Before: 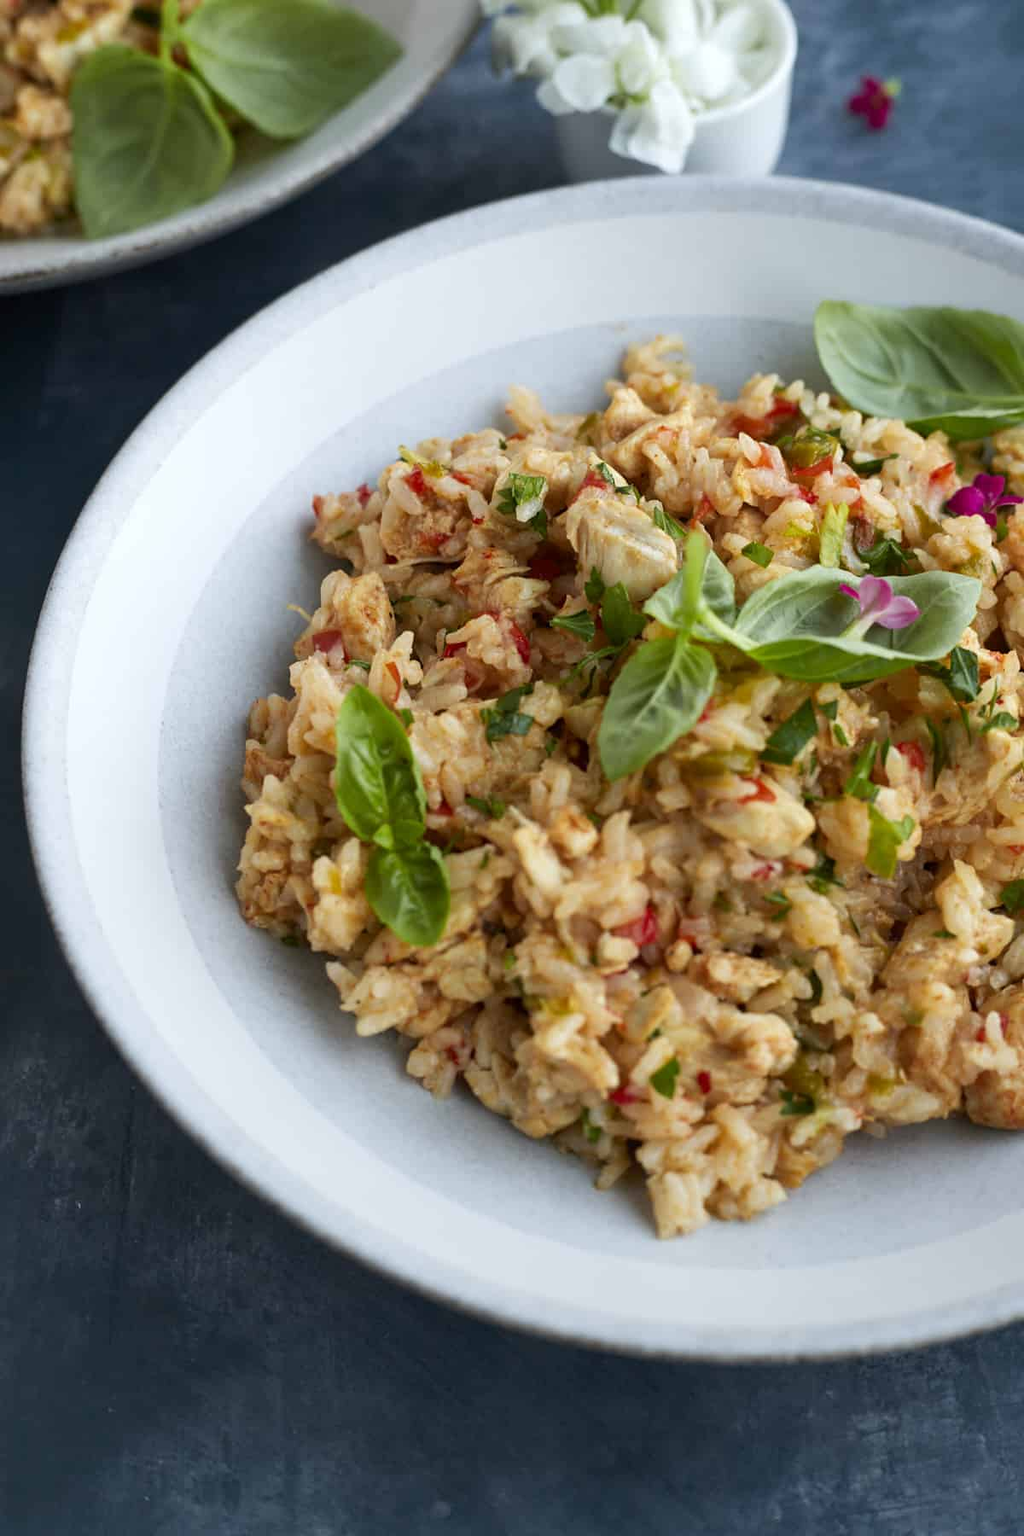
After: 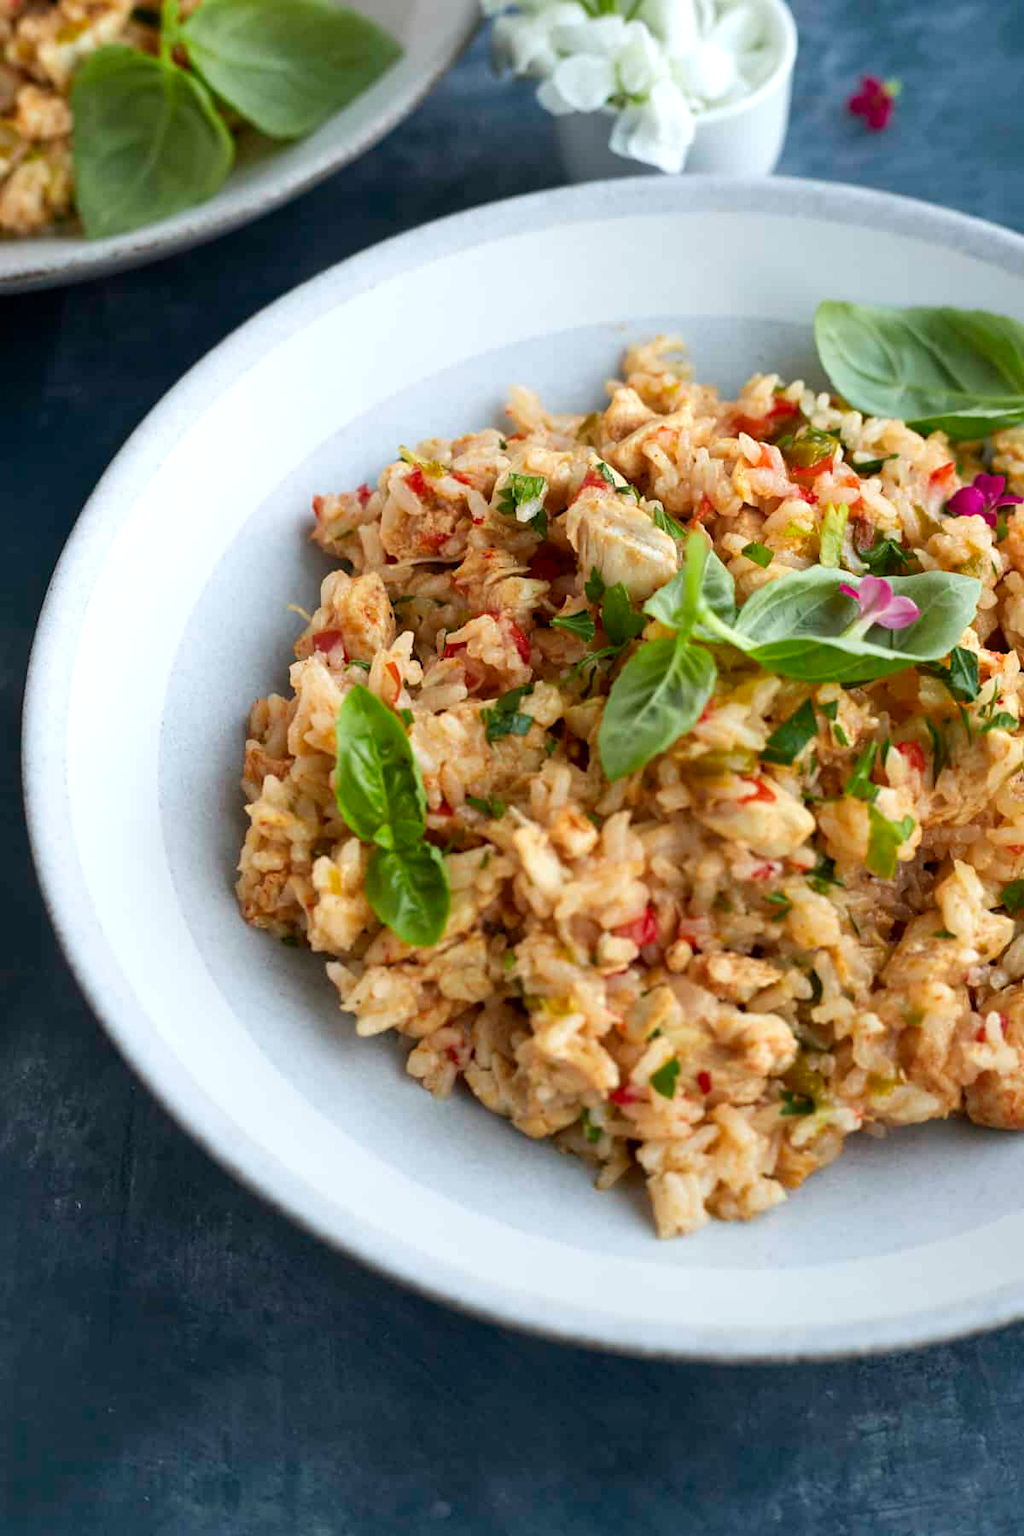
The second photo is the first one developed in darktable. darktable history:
exposure: exposure 0.2 EV, compensate highlight preservation false
contrast equalizer: y [[0.5 ×6], [0.5 ×6], [0.5, 0.5, 0.501, 0.545, 0.707, 0.863], [0 ×6], [0 ×6]]
